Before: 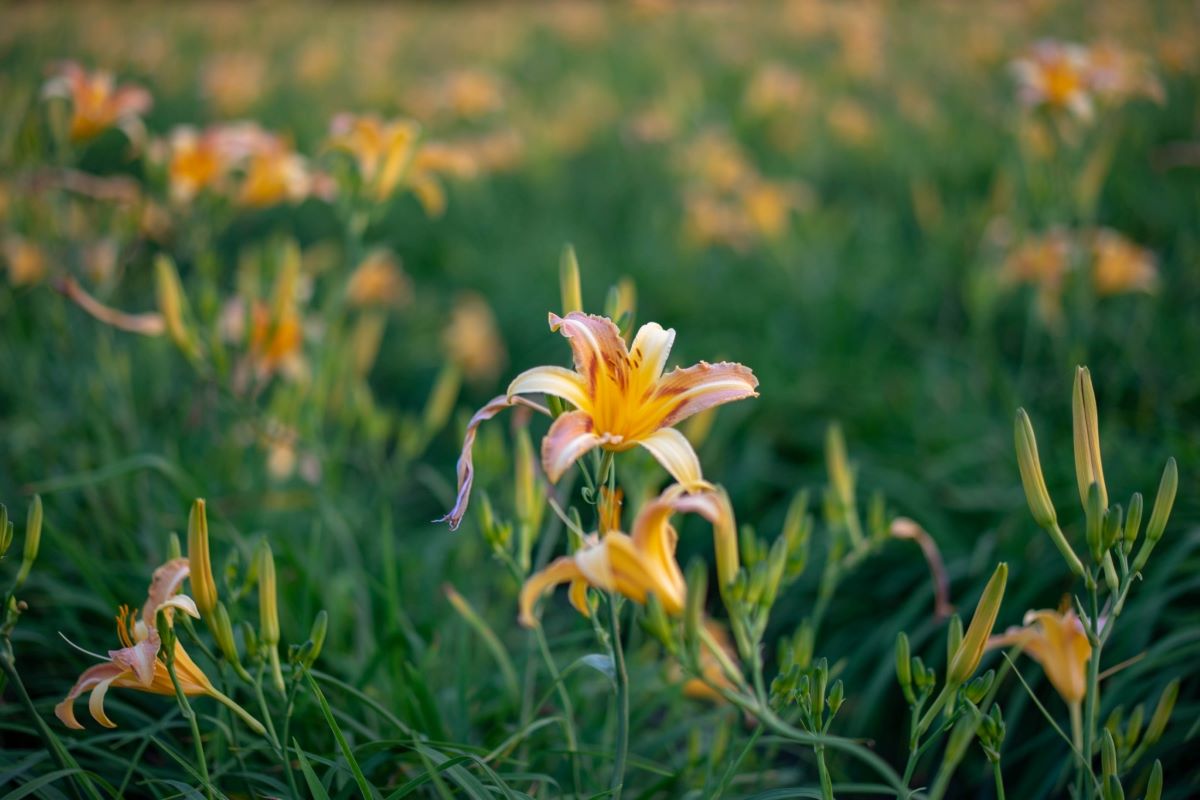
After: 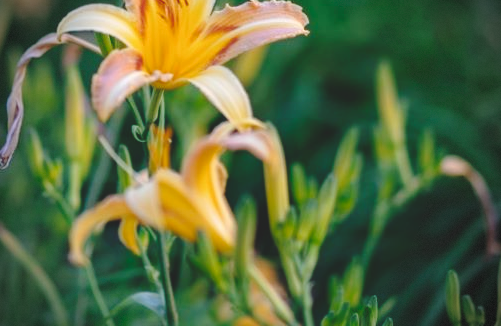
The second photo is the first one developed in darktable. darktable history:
crop: left 37.574%, top 45.341%, right 20.613%, bottom 13.805%
tone curve: curves: ch0 [(0, 0) (0.003, 0.139) (0.011, 0.14) (0.025, 0.138) (0.044, 0.14) (0.069, 0.149) (0.1, 0.161) (0.136, 0.179) (0.177, 0.203) (0.224, 0.245) (0.277, 0.302) (0.335, 0.382) (0.399, 0.461) (0.468, 0.546) (0.543, 0.614) (0.623, 0.687) (0.709, 0.758) (0.801, 0.84) (0.898, 0.912) (1, 1)], preserve colors none
vignetting: fall-off start 71.74%, brightness -0.522, saturation -0.507, dithering 8-bit output
